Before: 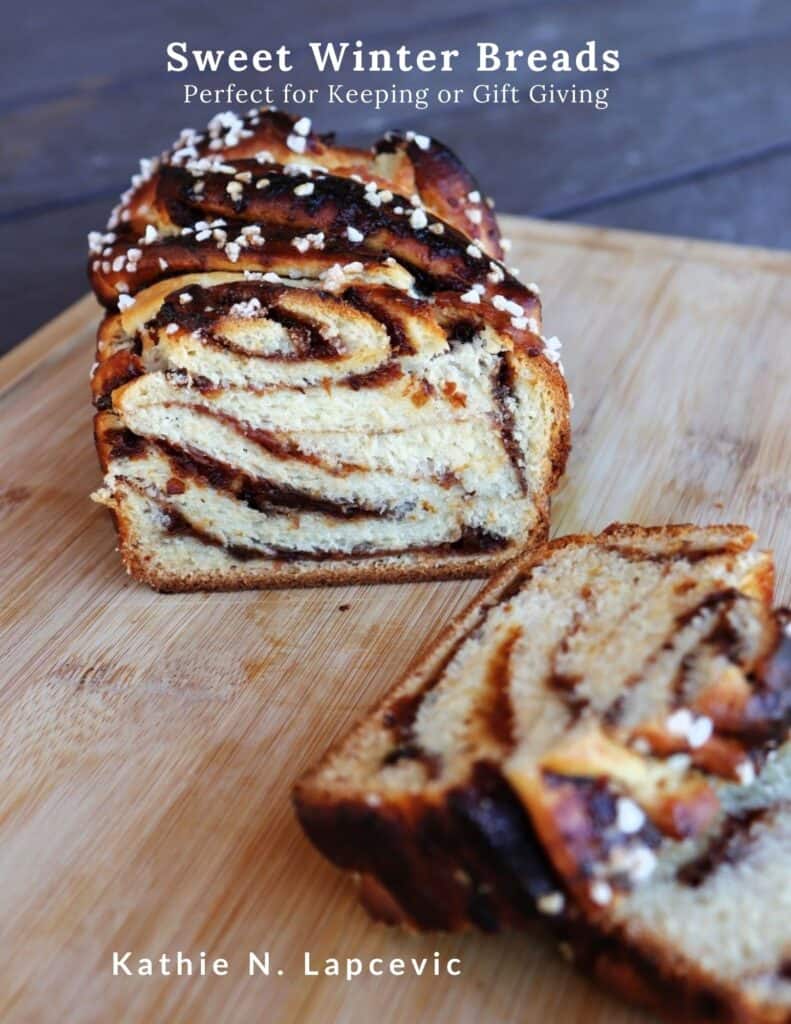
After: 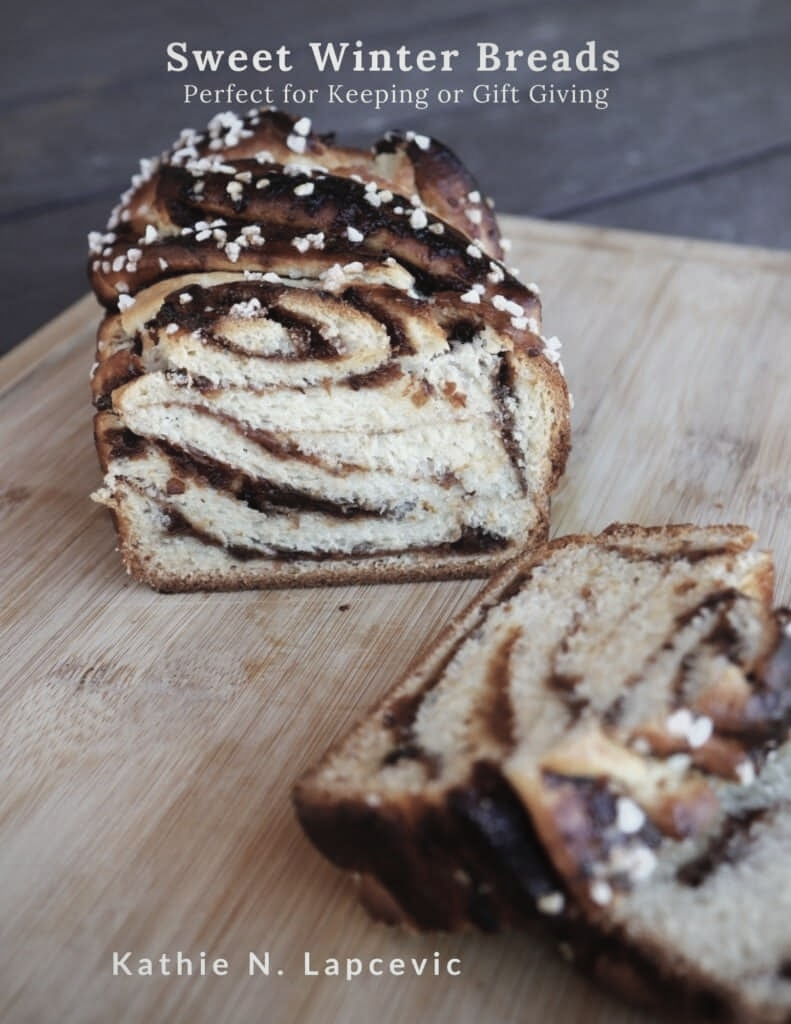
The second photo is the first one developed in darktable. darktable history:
vignetting: fall-off radius 60.65%
contrast equalizer: octaves 7, y [[0.6 ×6], [0.55 ×6], [0 ×6], [0 ×6], [0 ×6]], mix -0.3
color correction: saturation 0.5
